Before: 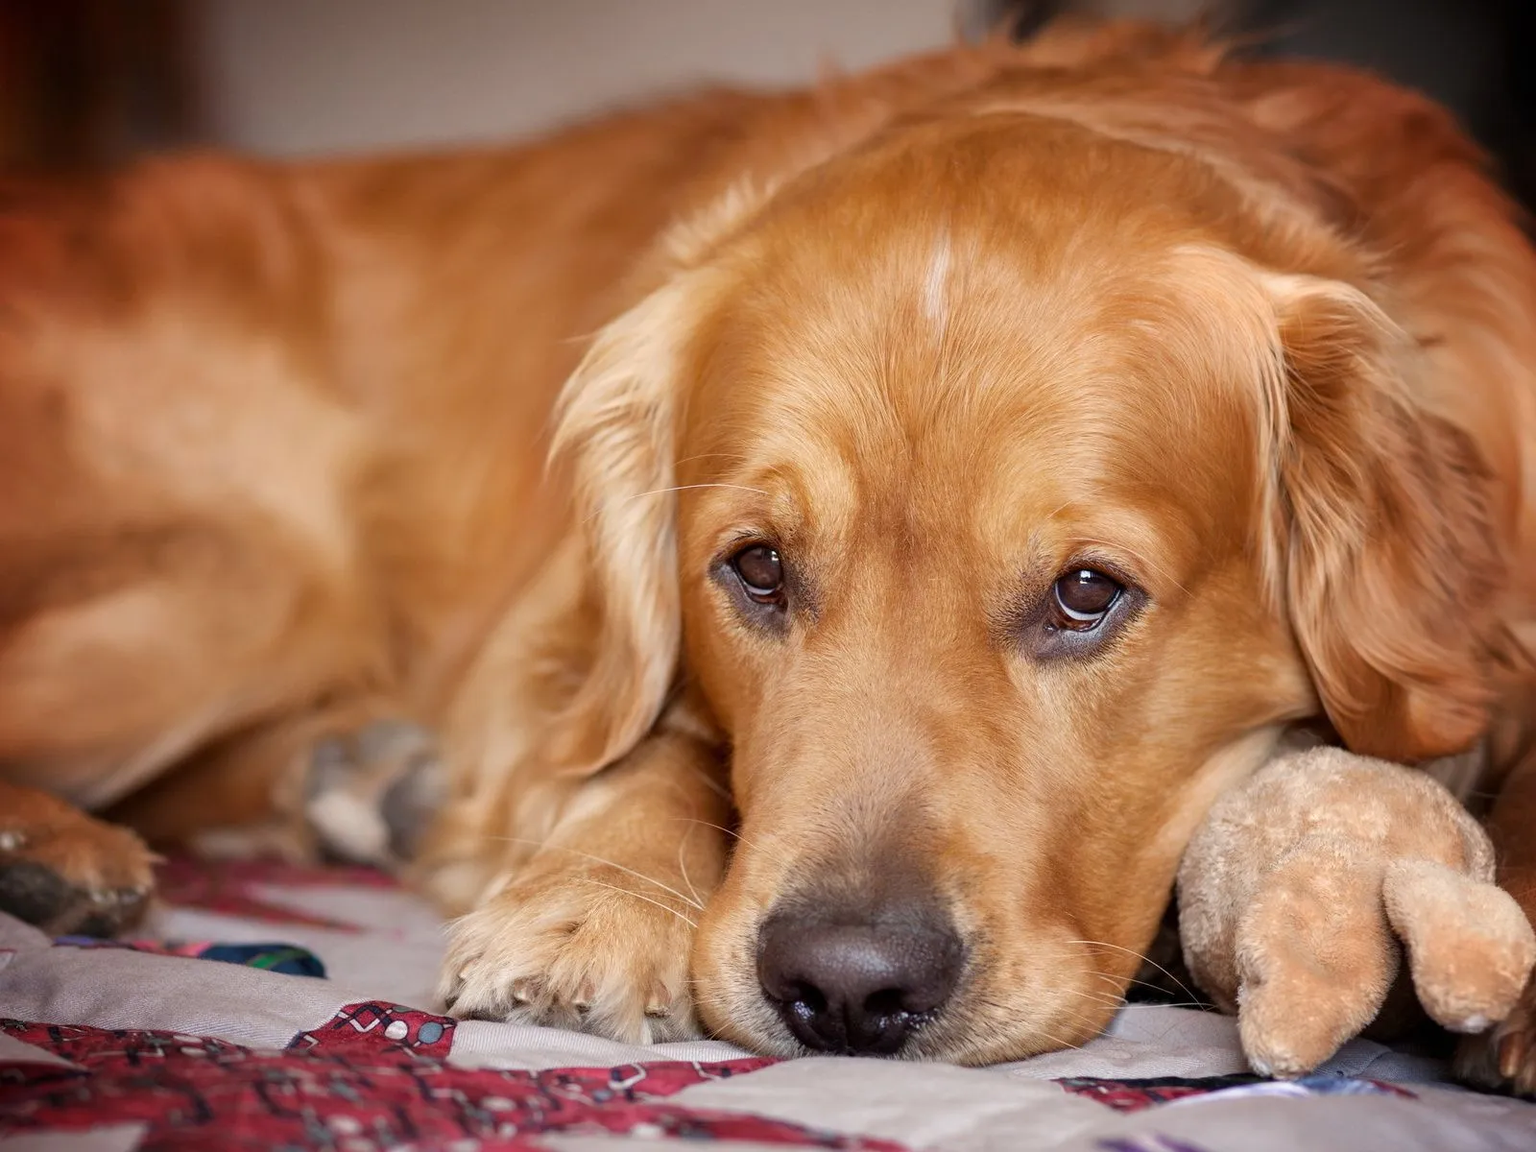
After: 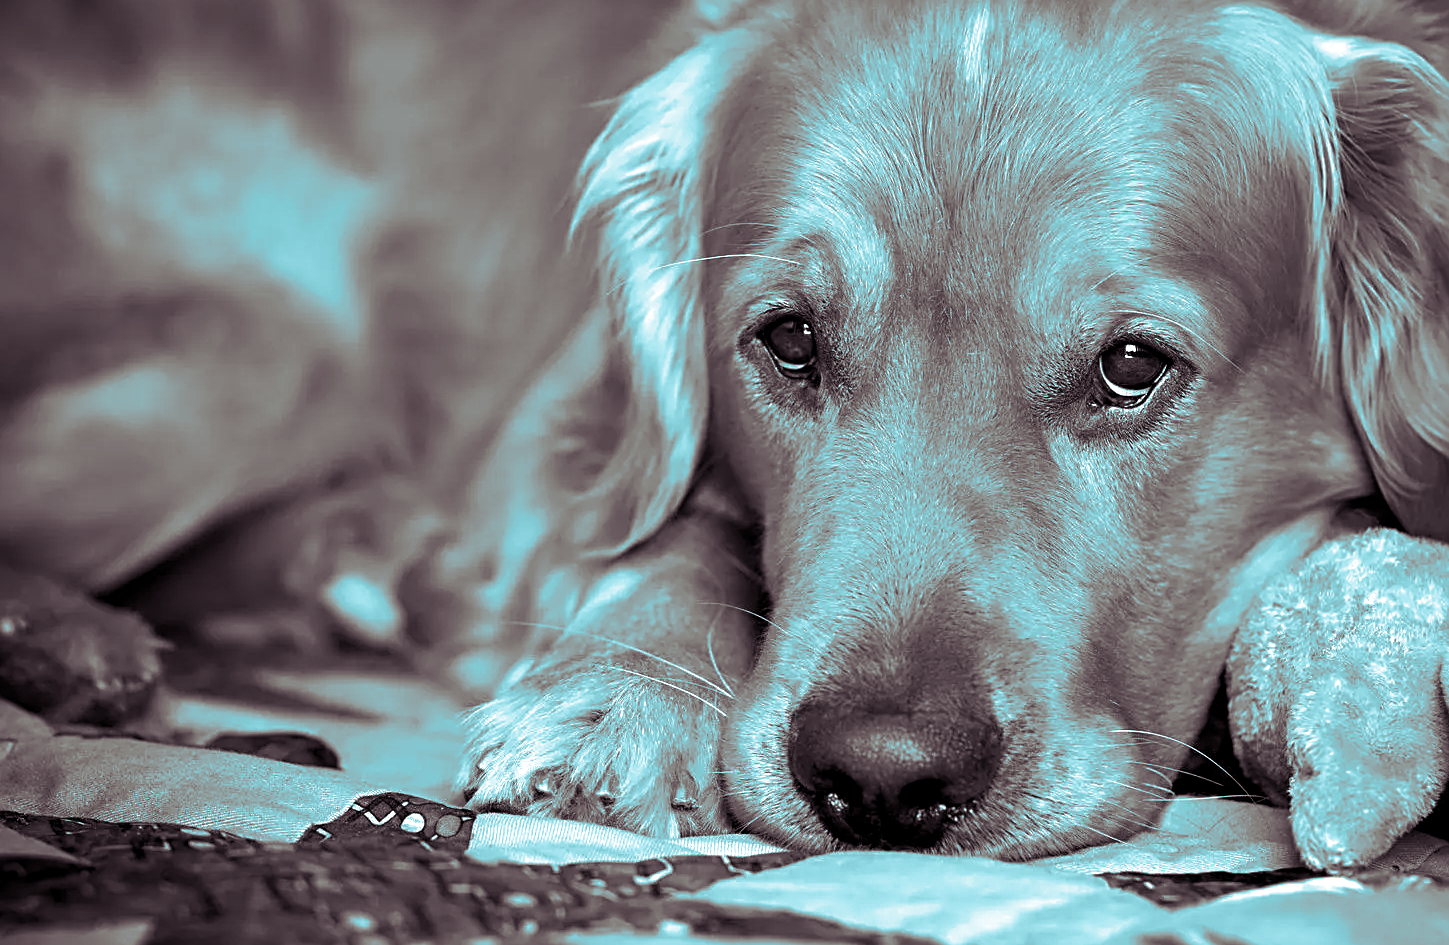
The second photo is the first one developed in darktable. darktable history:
crop: top 20.916%, right 9.437%, bottom 0.316%
split-toning: shadows › hue 327.6°, highlights › hue 198°, highlights › saturation 0.55, balance -21.25, compress 0%
color balance rgb: shadows lift › chroma 2%, shadows lift › hue 185.64°, power › luminance 1.48%, highlights gain › chroma 3%, highlights gain › hue 54.51°, global offset › luminance -0.4%, perceptual saturation grading › highlights -18.47%, perceptual saturation grading › mid-tones 6.62%, perceptual saturation grading › shadows 28.22%, perceptual brilliance grading › highlights 15.68%, perceptual brilliance grading › shadows -14.29%, global vibrance 25.96%, contrast 6.45%
exposure: black level correction 0.001, compensate highlight preservation false
white balance: red 0.98, blue 1.034
sharpen: radius 2.531, amount 0.628
color calibration: output gray [0.21, 0.42, 0.37, 0], gray › normalize channels true, illuminant same as pipeline (D50), adaptation XYZ, x 0.346, y 0.359, gamut compression 0
